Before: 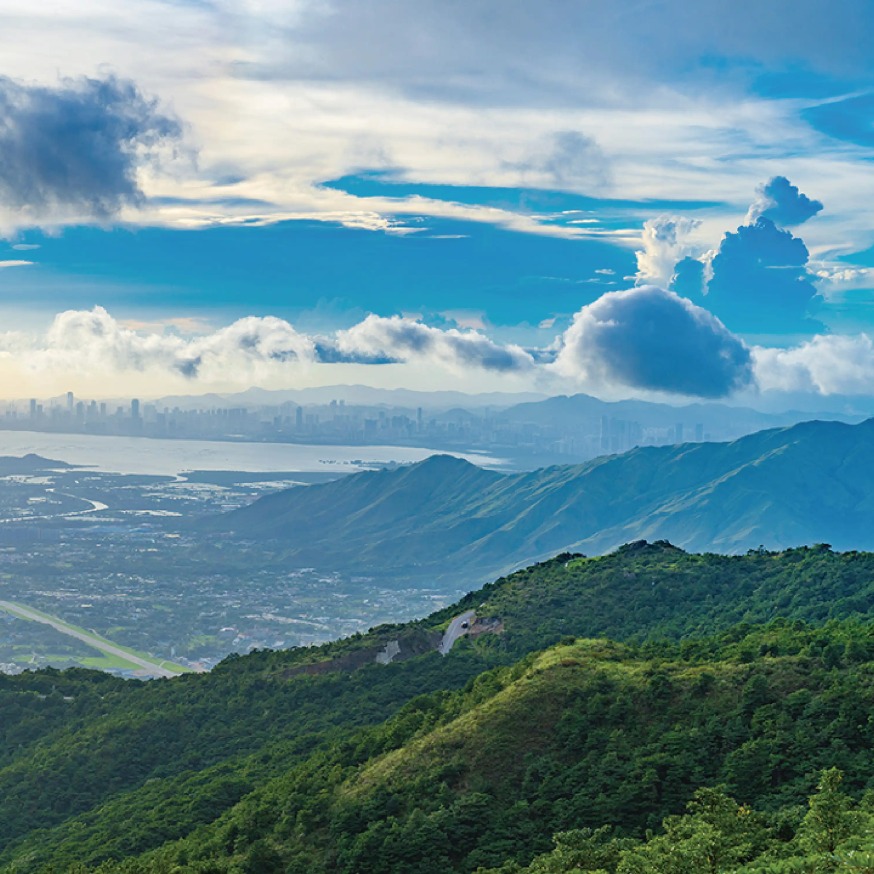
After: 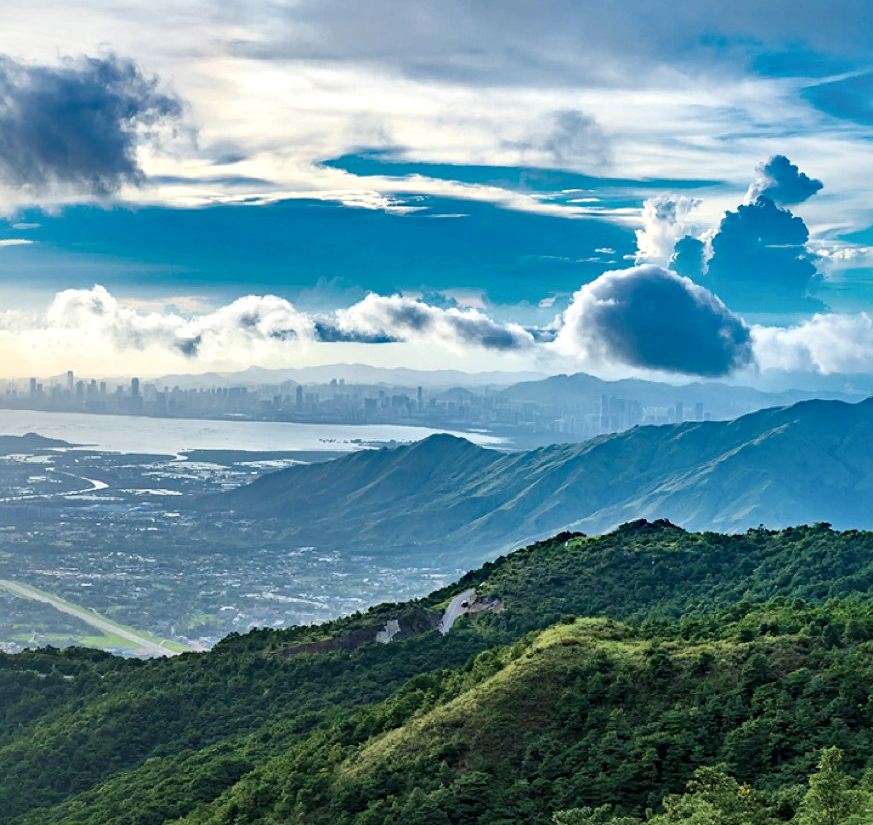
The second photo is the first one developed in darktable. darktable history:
crop and rotate: top 2.479%, bottom 3.018%
local contrast: mode bilateral grid, contrast 70, coarseness 75, detail 180%, midtone range 0.2
